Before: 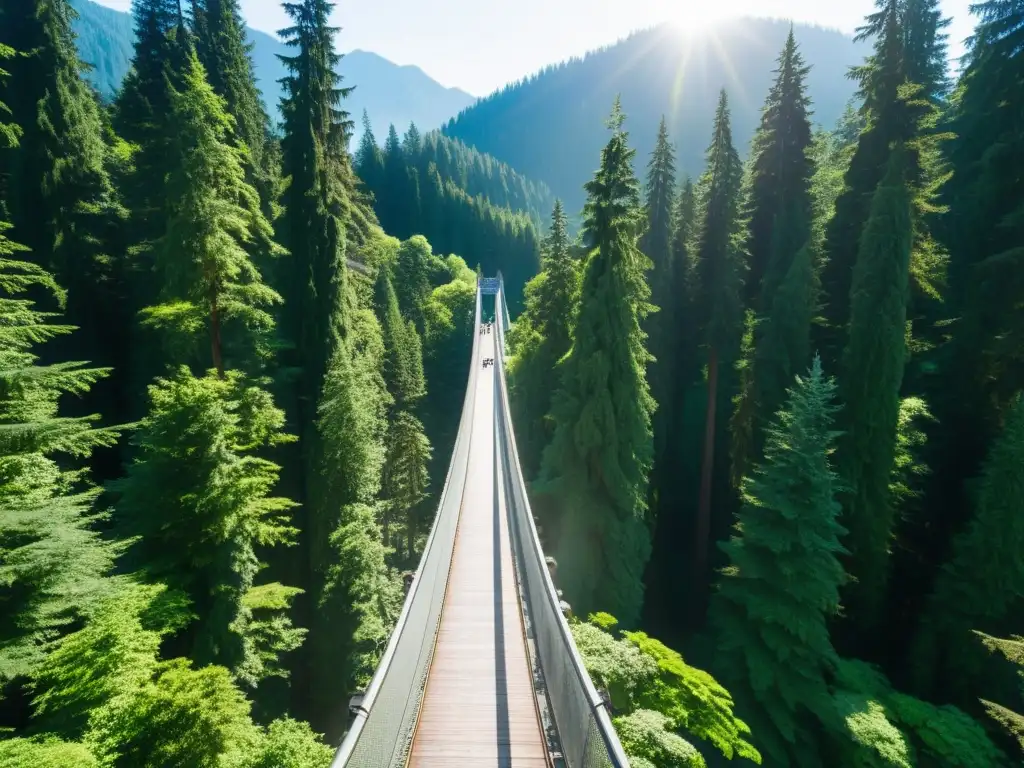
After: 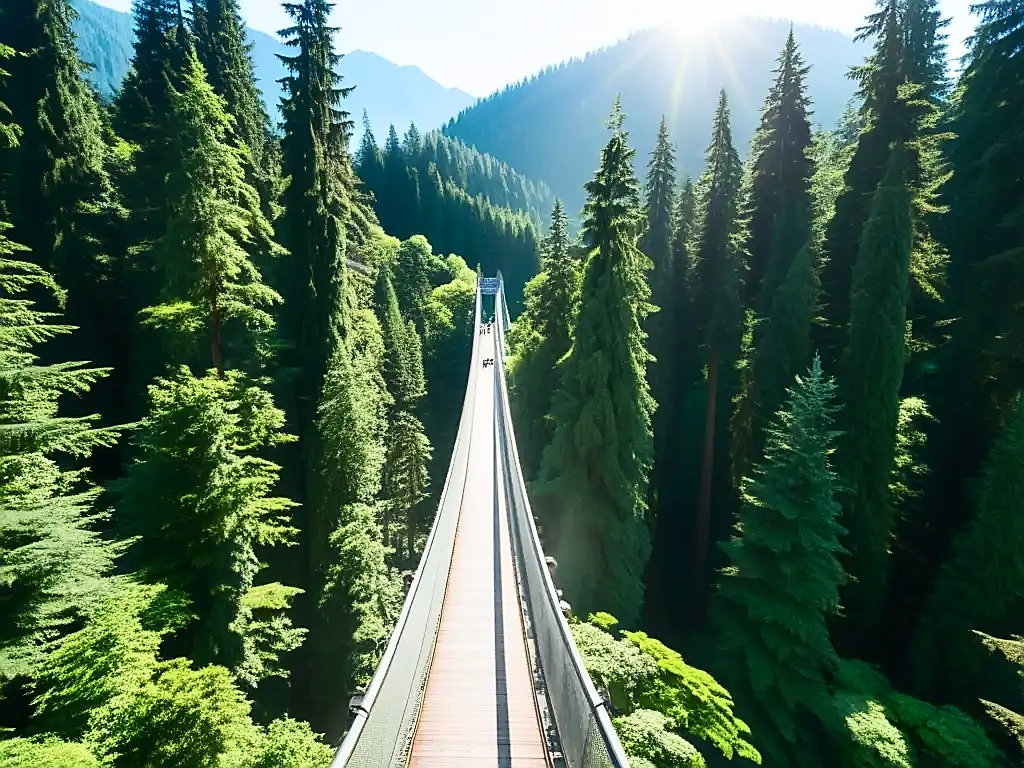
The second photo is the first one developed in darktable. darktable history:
contrast brightness saturation: contrast 0.238, brightness 0.091
sharpen: radius 1.363, amount 1.236, threshold 0.741
exposure: black level correction 0.001, compensate exposure bias true, compensate highlight preservation false
